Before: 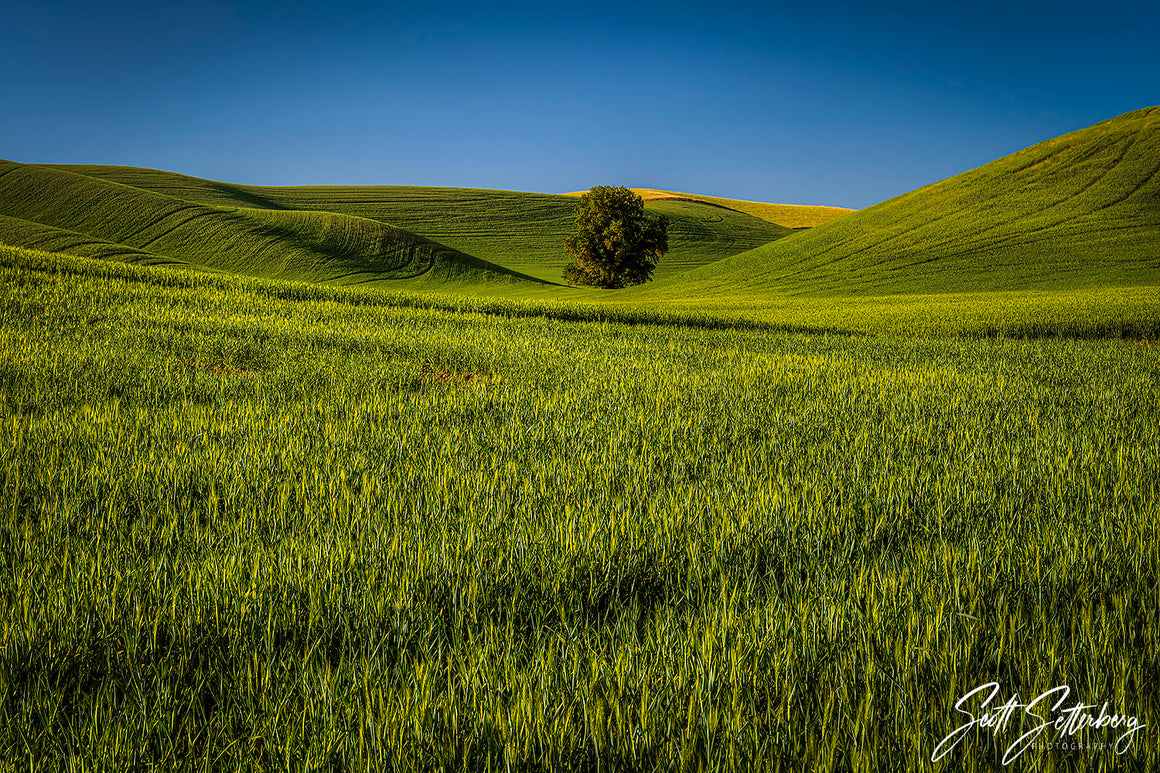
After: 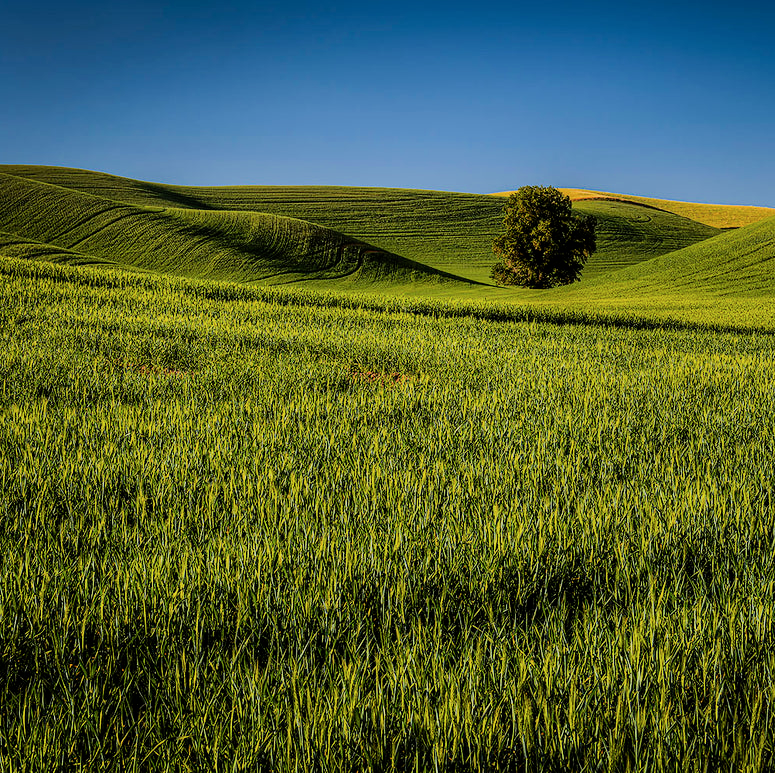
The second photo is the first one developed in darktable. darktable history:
filmic rgb: black relative exposure -7.65 EV, white relative exposure 4.56 EV, hardness 3.61, color science v6 (2022)
crop and rotate: left 6.294%, right 26.87%
contrast brightness saturation: contrast 0.15, brightness 0.046
